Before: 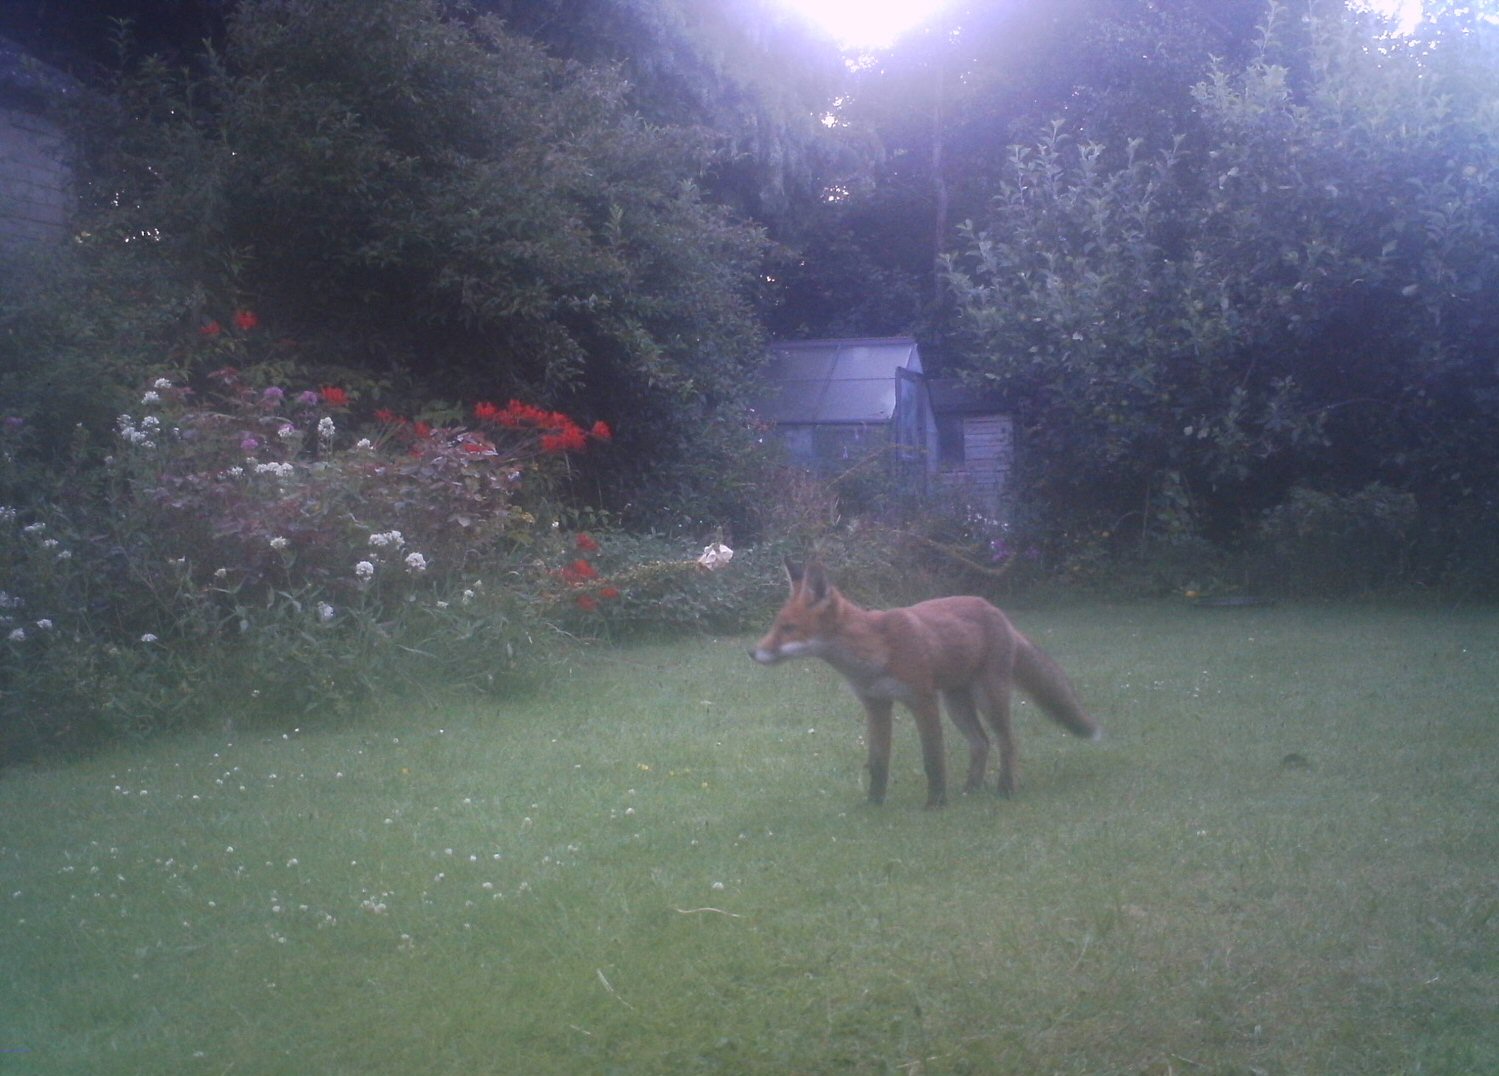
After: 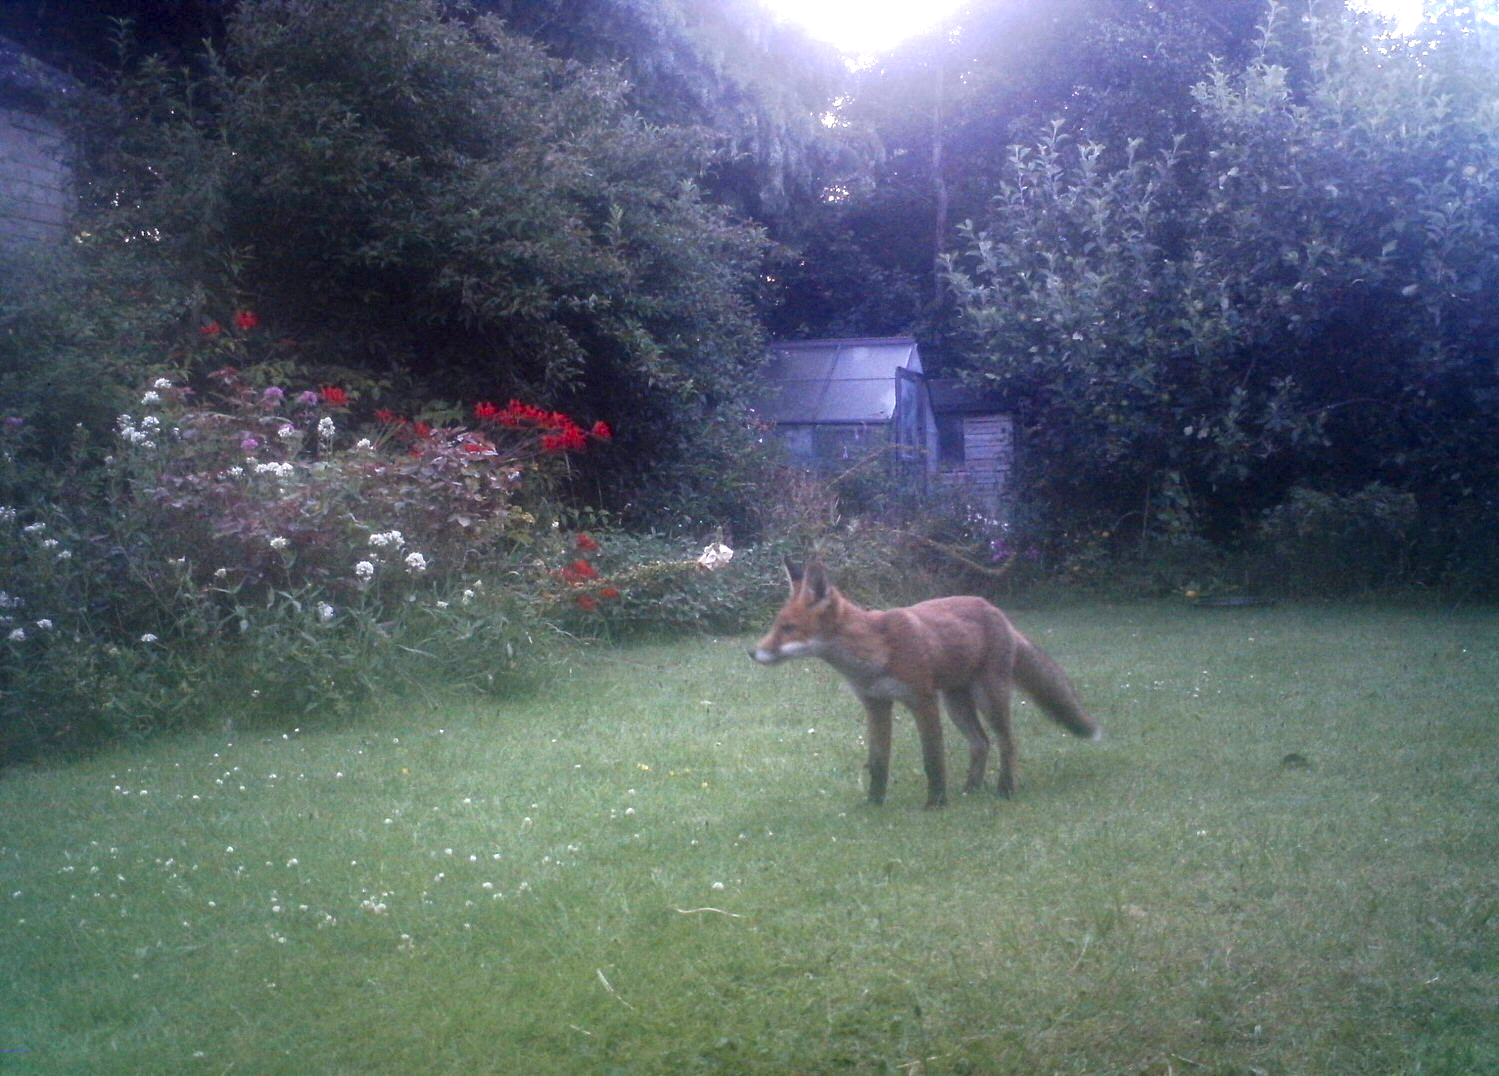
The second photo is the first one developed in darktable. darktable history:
local contrast: highlights 10%, shadows 37%, detail 184%, midtone range 0.467
color correction: highlights a* -2.55, highlights b* 2.61
color balance rgb: perceptual saturation grading › global saturation 26.499%, perceptual saturation grading › highlights -28.567%, perceptual saturation grading › mid-tones 15.208%, perceptual saturation grading › shadows 34.196%
